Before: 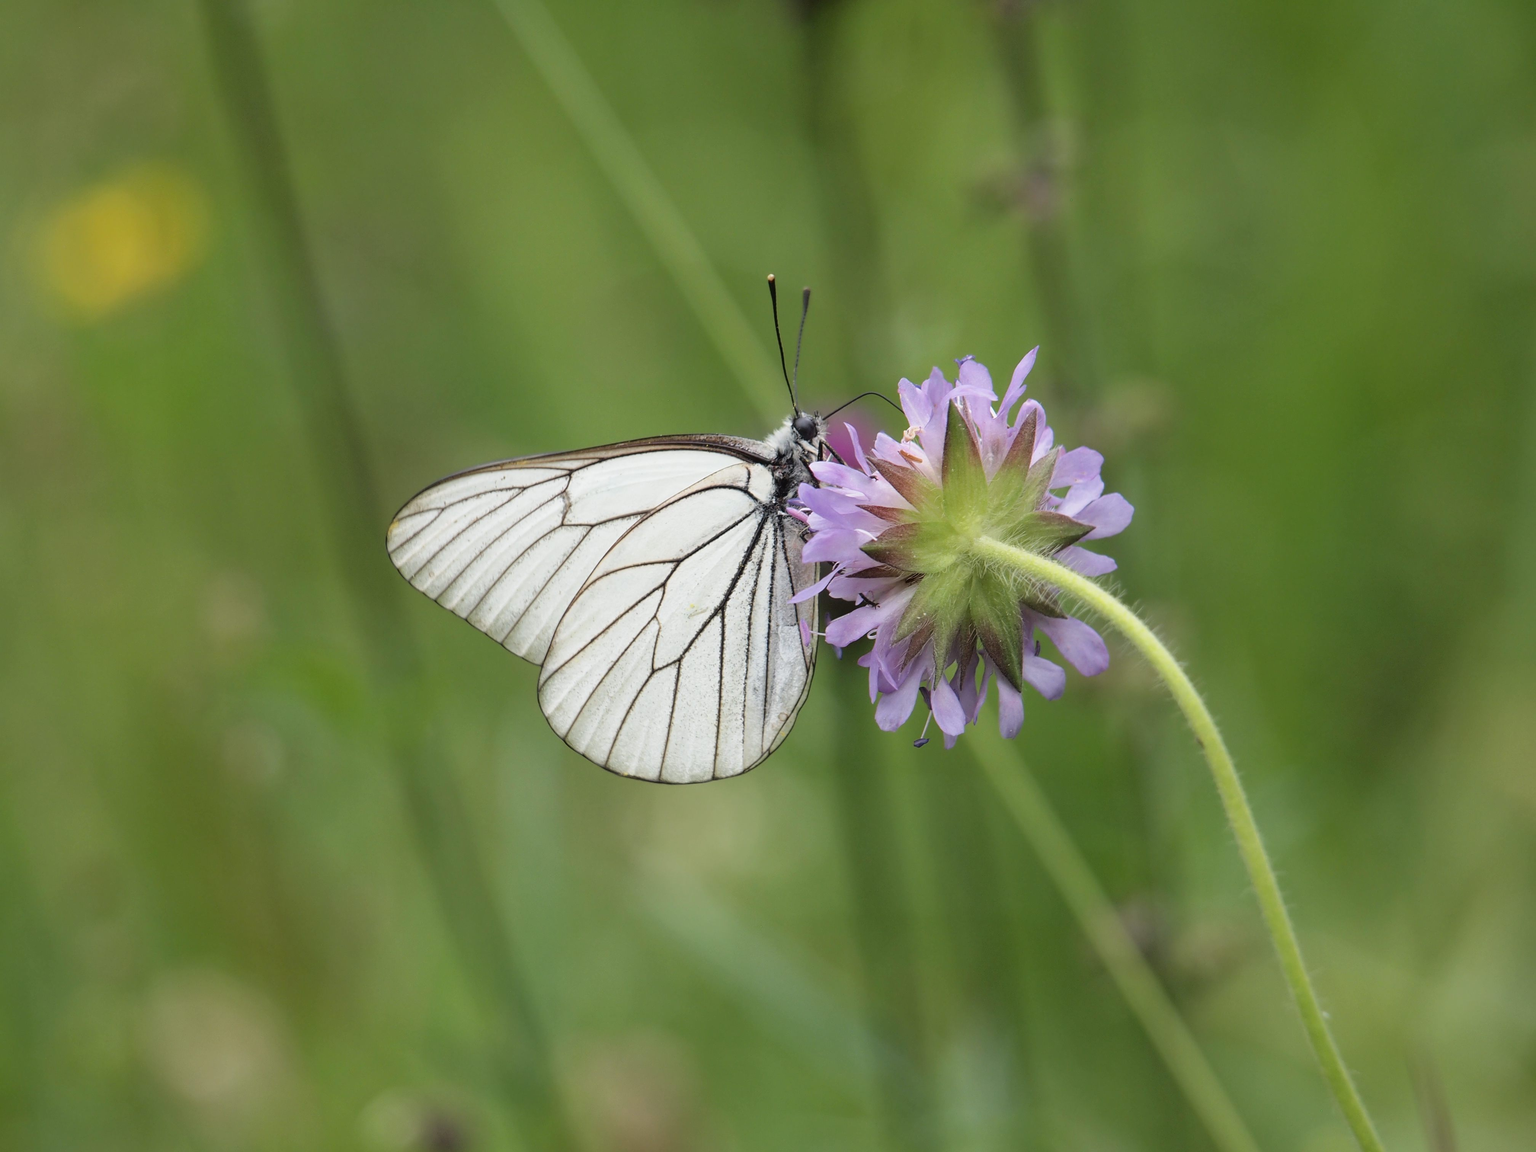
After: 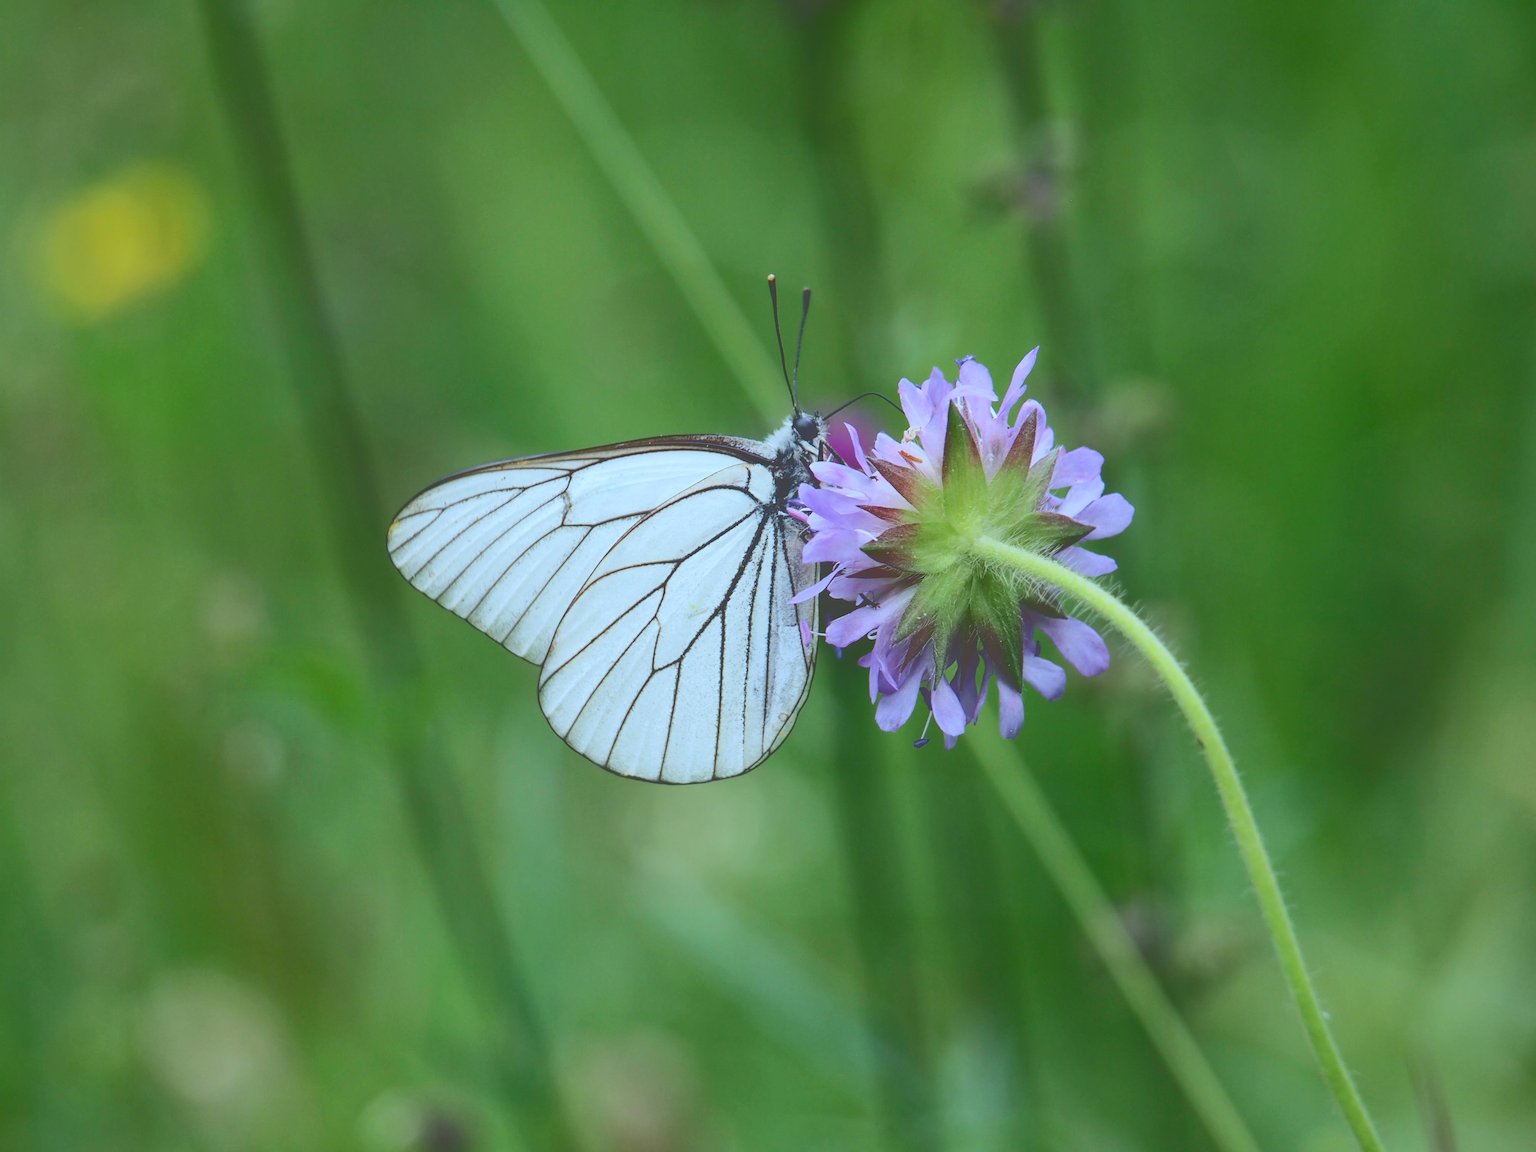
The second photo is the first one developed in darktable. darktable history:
contrast brightness saturation: contrast 0.115, brightness -0.119, saturation 0.201
tone curve: curves: ch0 [(0, 0) (0.003, 0.272) (0.011, 0.275) (0.025, 0.275) (0.044, 0.278) (0.069, 0.282) (0.1, 0.284) (0.136, 0.287) (0.177, 0.294) (0.224, 0.314) (0.277, 0.347) (0.335, 0.403) (0.399, 0.473) (0.468, 0.552) (0.543, 0.622) (0.623, 0.69) (0.709, 0.756) (0.801, 0.818) (0.898, 0.865) (1, 1)], color space Lab, independent channels, preserve colors none
color calibration: gray › normalize channels true, illuminant Planckian (black body), x 0.378, y 0.375, temperature 4020.75 K, gamut compression 0.025
tone equalizer: -7 EV 0.121 EV, mask exposure compensation -0.487 EV
